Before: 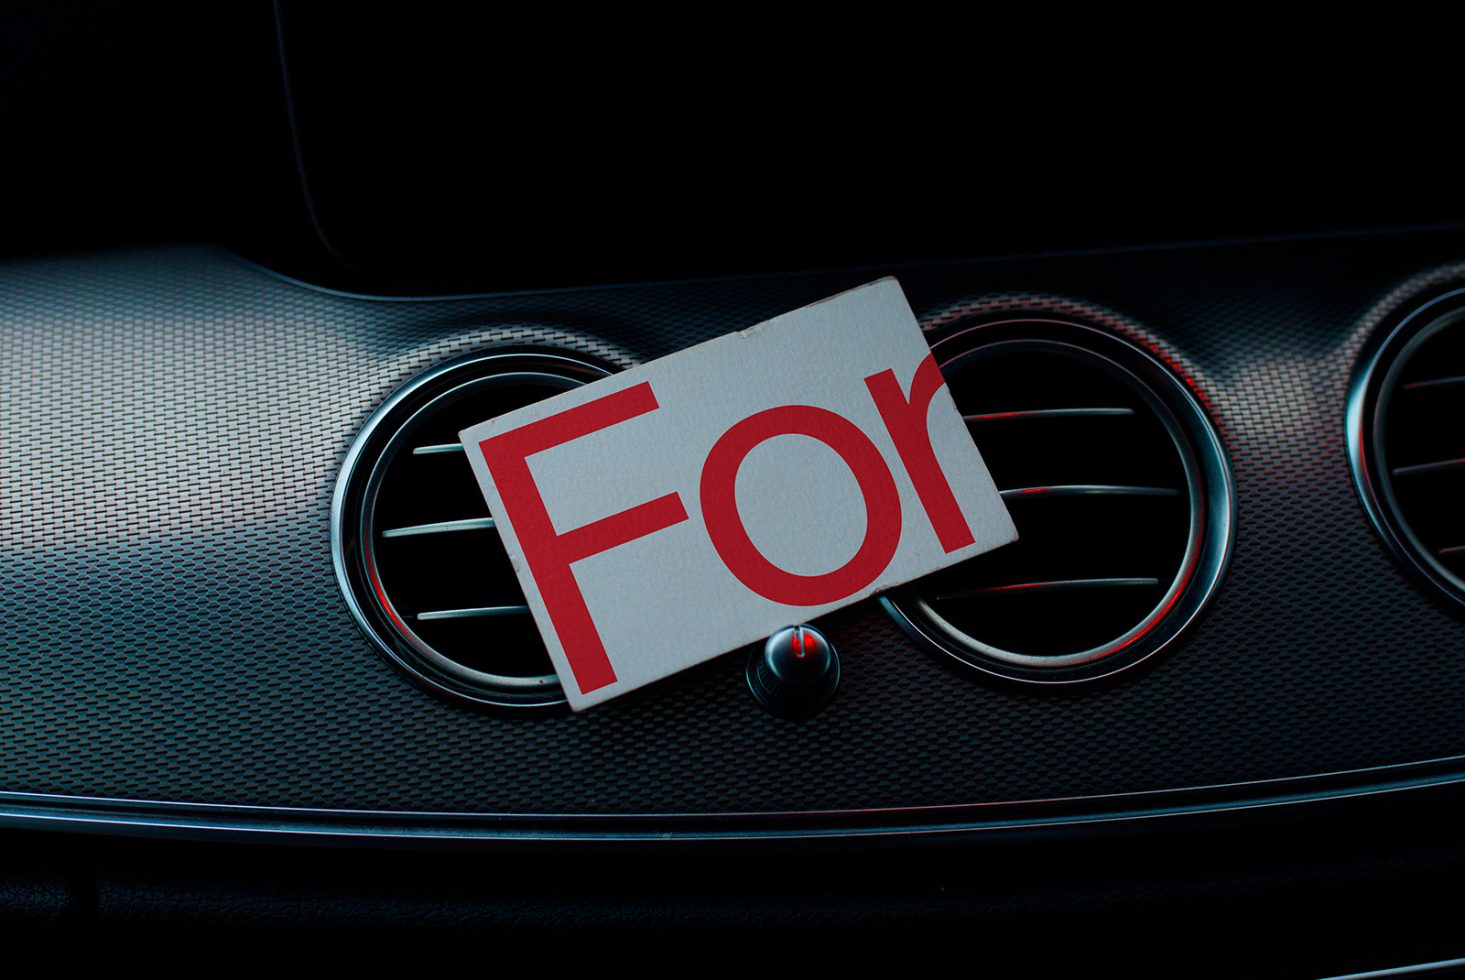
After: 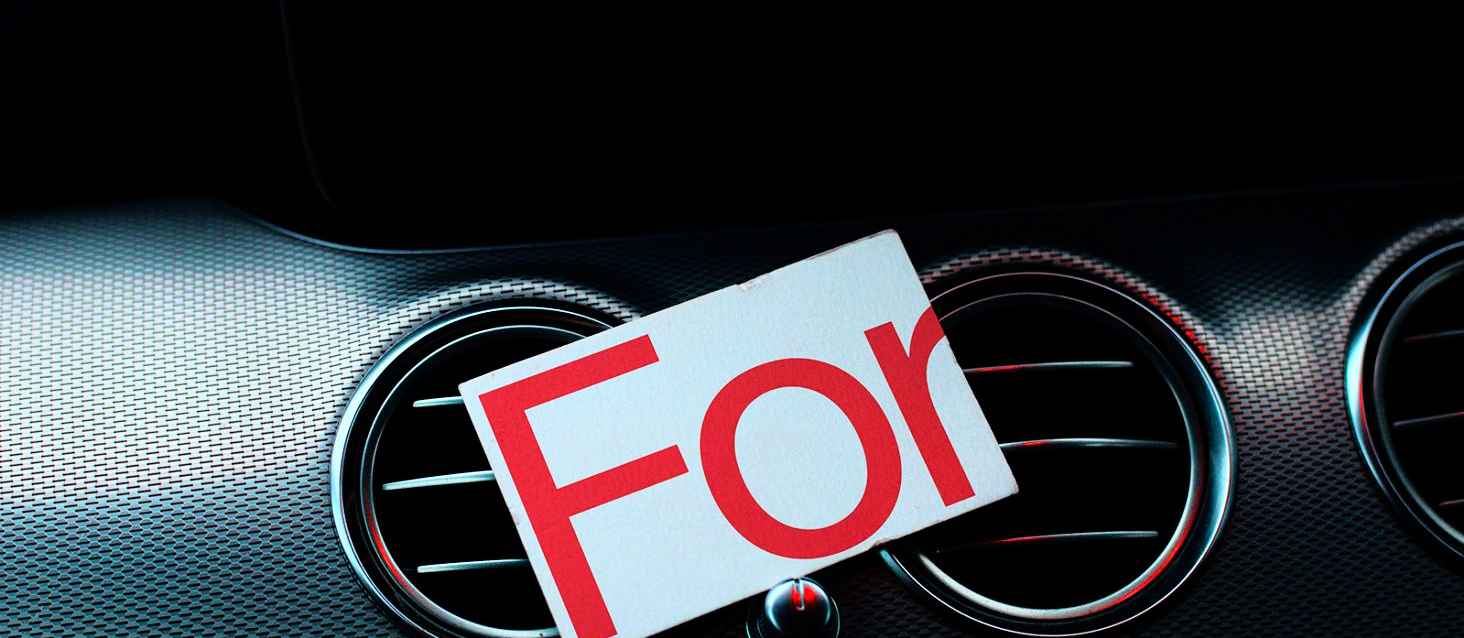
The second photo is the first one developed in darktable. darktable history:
crop and rotate: top 4.953%, bottom 29.868%
base curve: curves: ch0 [(0, 0) (0.012, 0.01) (0.073, 0.168) (0.31, 0.711) (0.645, 0.957) (1, 1)]
